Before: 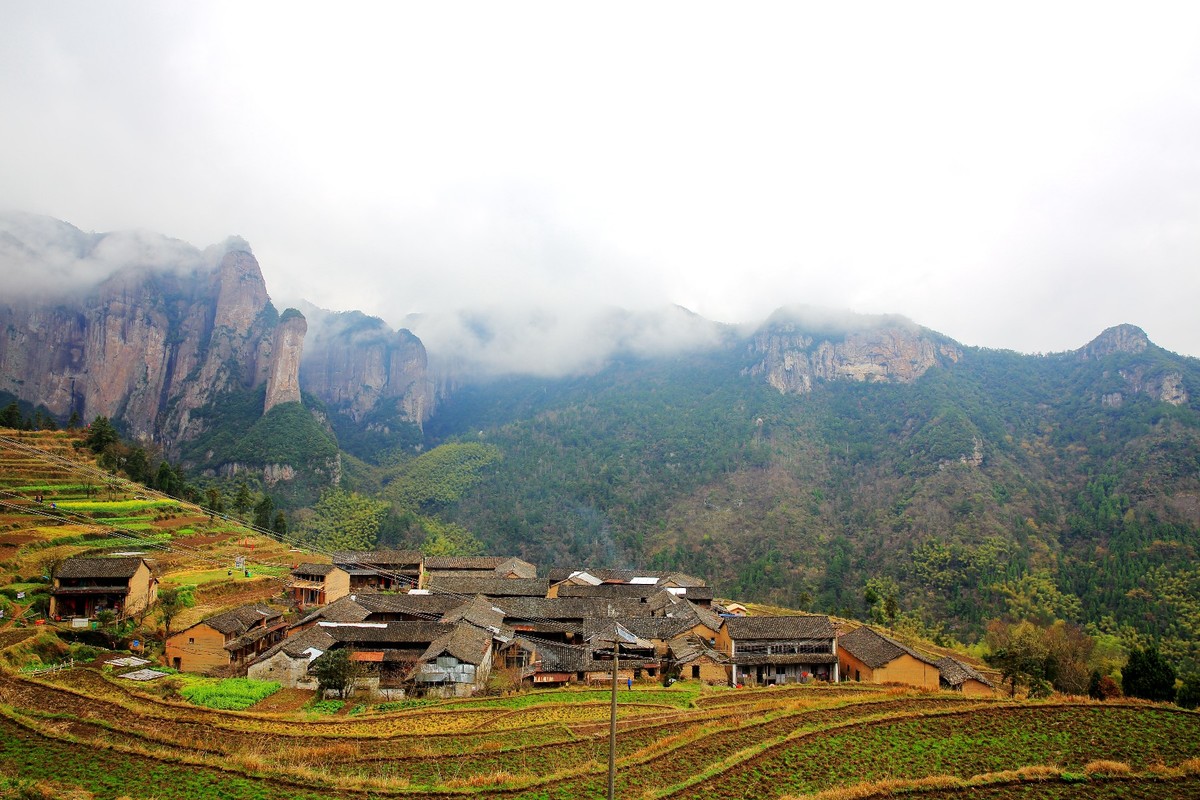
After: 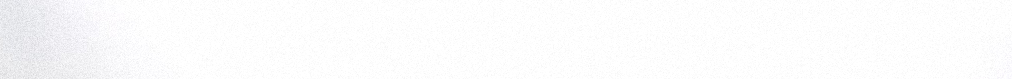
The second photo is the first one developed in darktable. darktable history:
grain: coarseness 14.49 ISO, strength 48.04%, mid-tones bias 35%
crop and rotate: left 9.644%, top 9.491%, right 6.021%, bottom 80.509%
